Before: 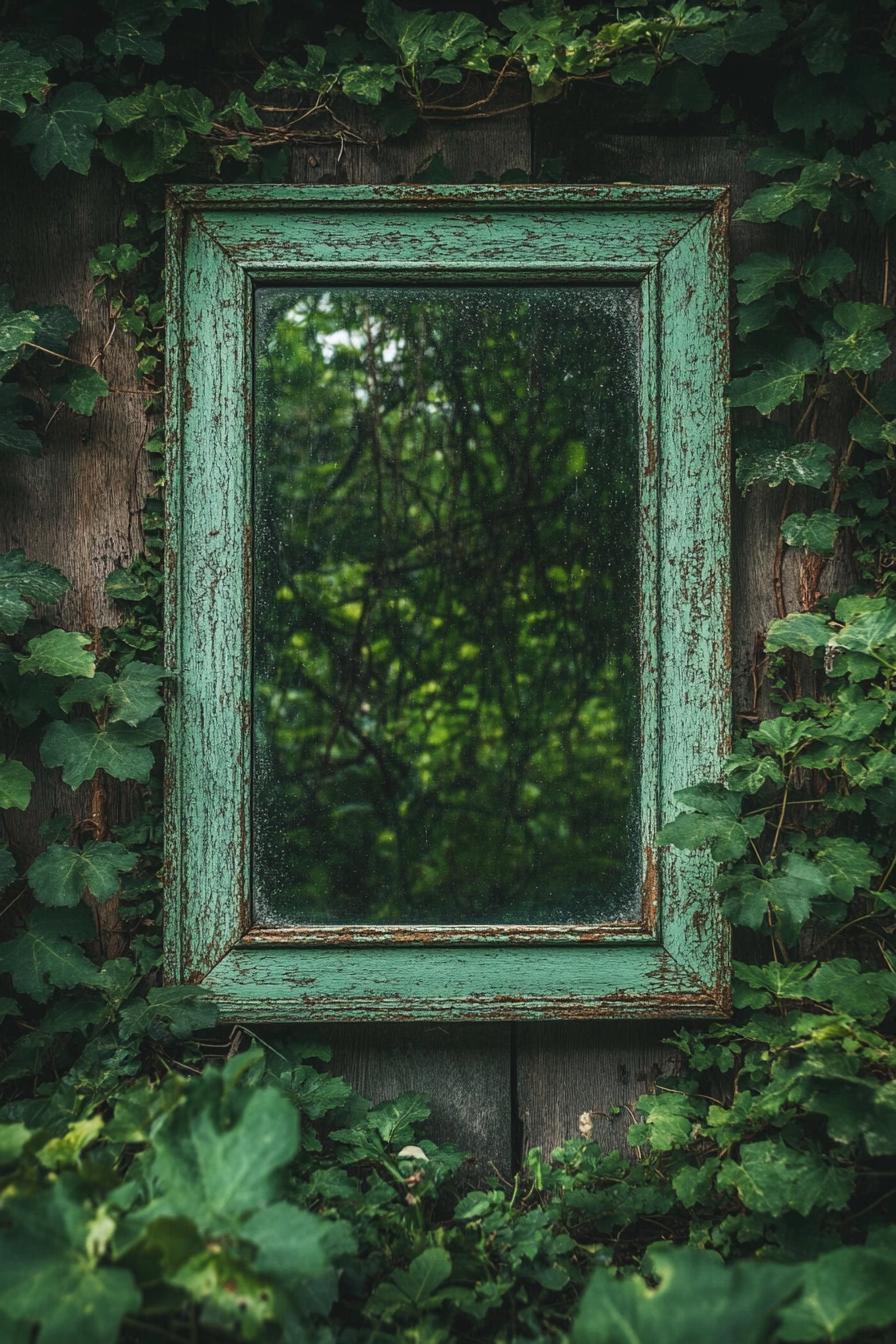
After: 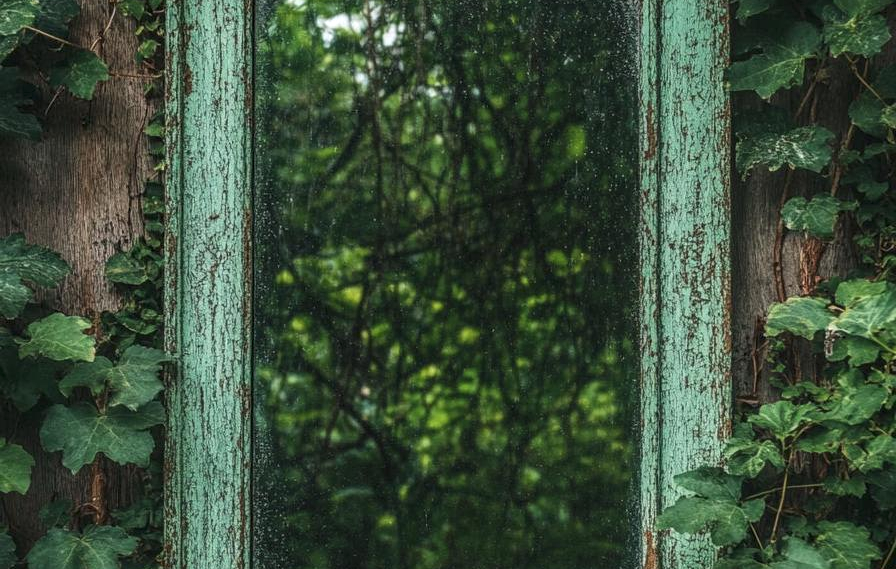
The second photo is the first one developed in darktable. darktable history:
local contrast: on, module defaults
crop and rotate: top 23.518%, bottom 34.134%
